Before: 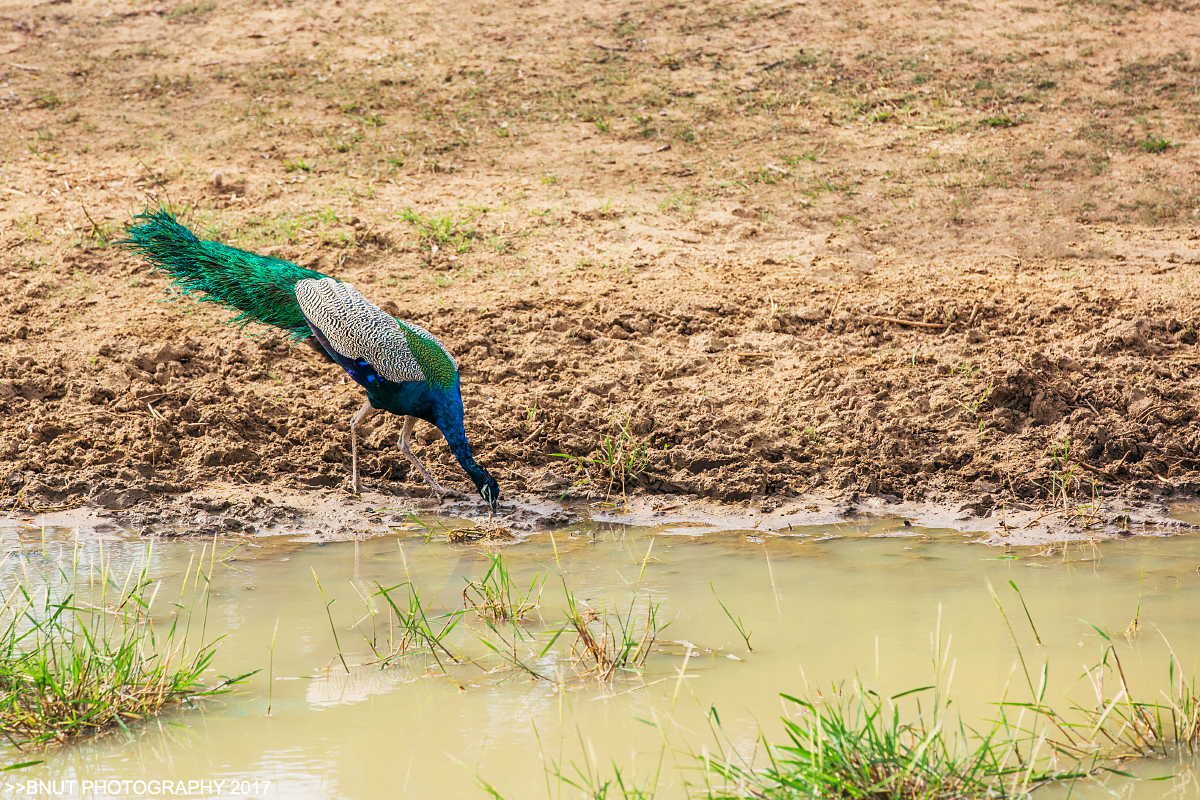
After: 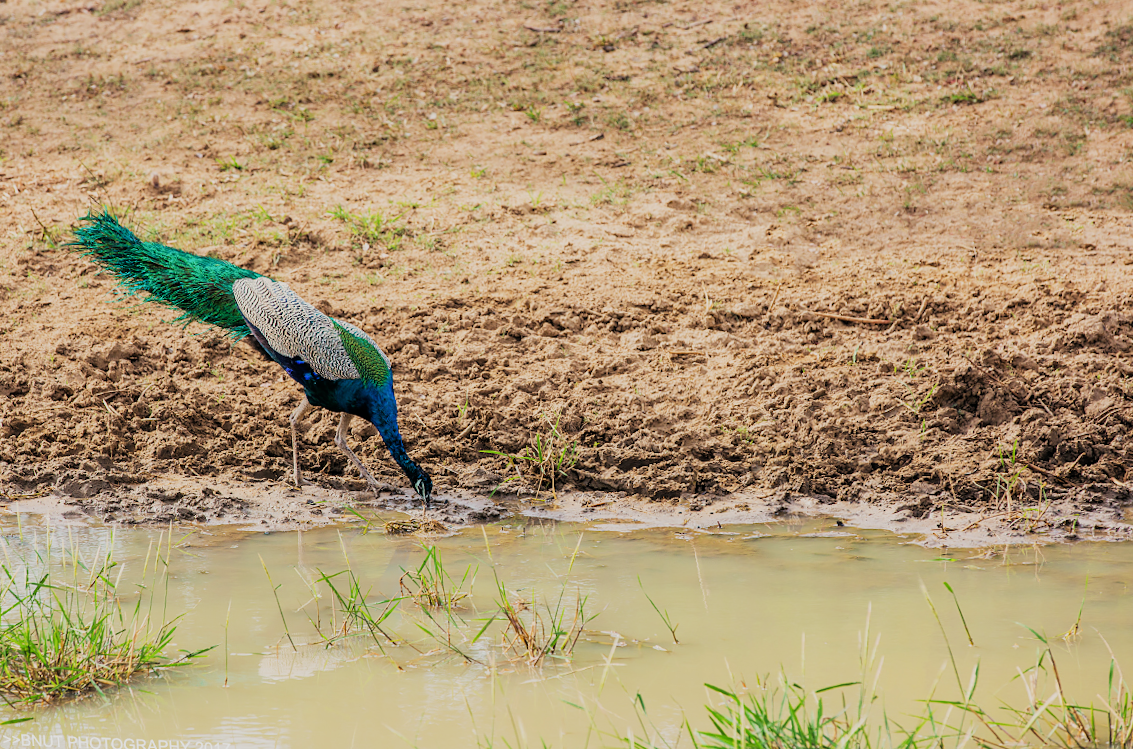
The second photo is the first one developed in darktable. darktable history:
filmic rgb: black relative exposure -8.15 EV, white relative exposure 3.76 EV, hardness 4.46
rotate and perspective: rotation 0.062°, lens shift (vertical) 0.115, lens shift (horizontal) -0.133, crop left 0.047, crop right 0.94, crop top 0.061, crop bottom 0.94
